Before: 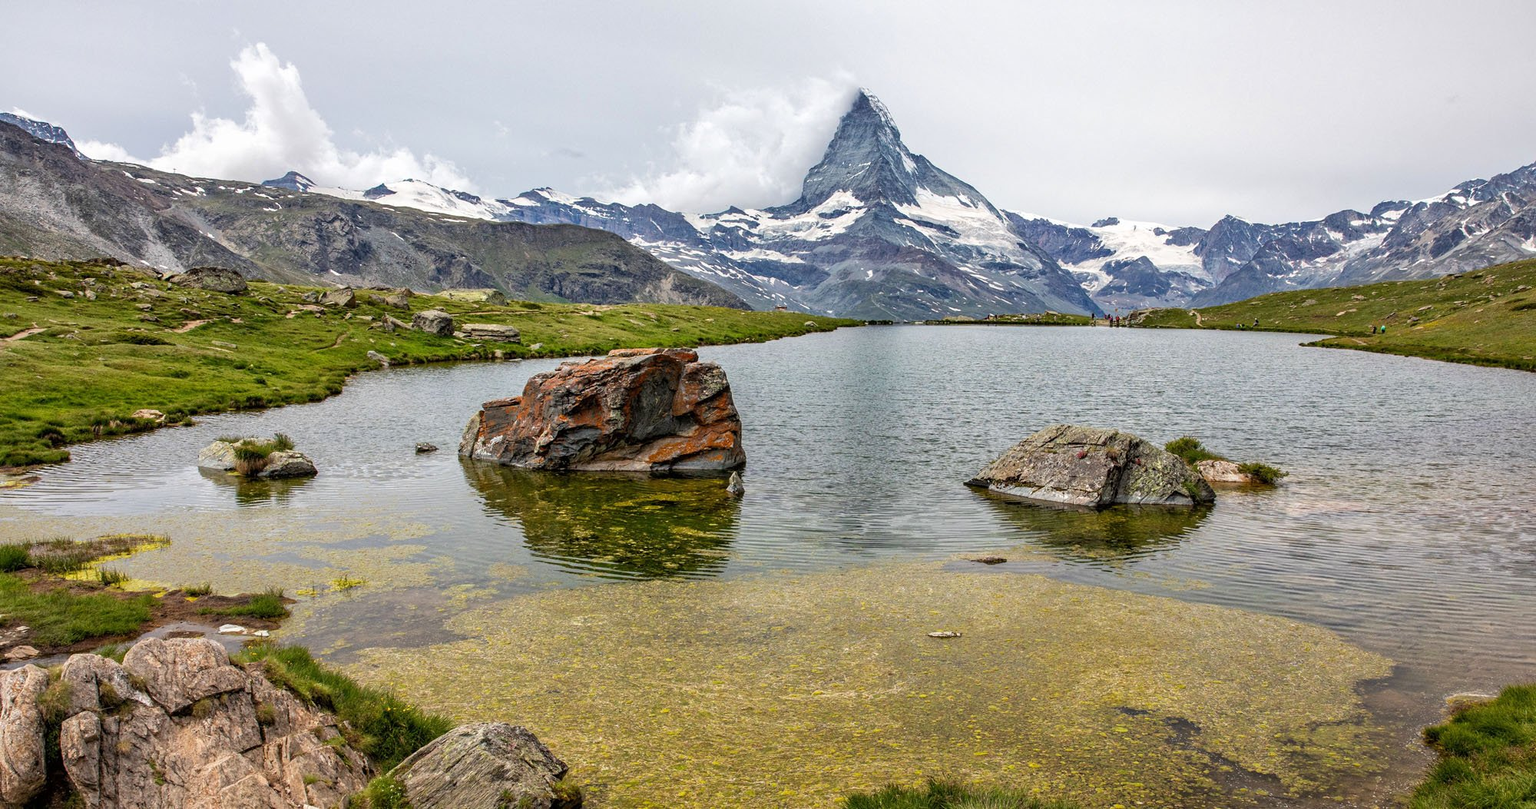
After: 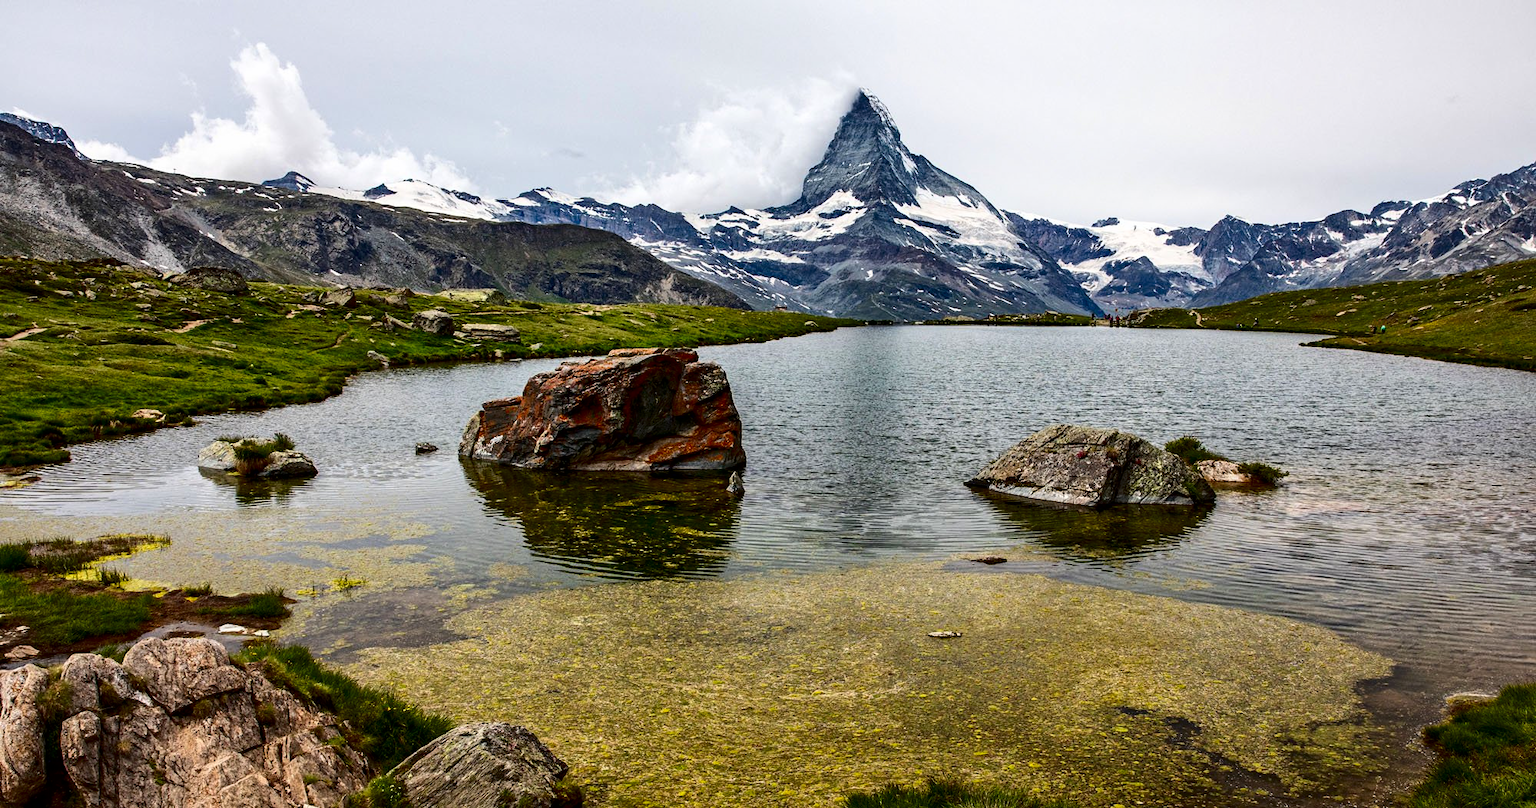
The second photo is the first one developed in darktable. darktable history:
contrast brightness saturation: contrast 0.243, brightness -0.238, saturation 0.138
